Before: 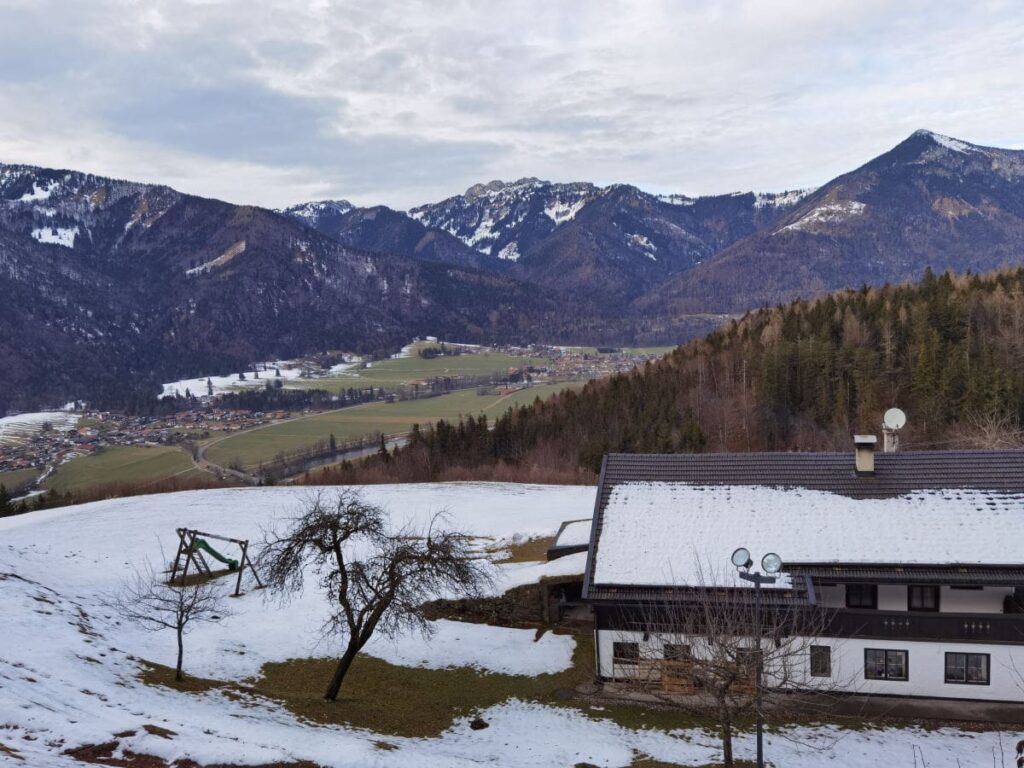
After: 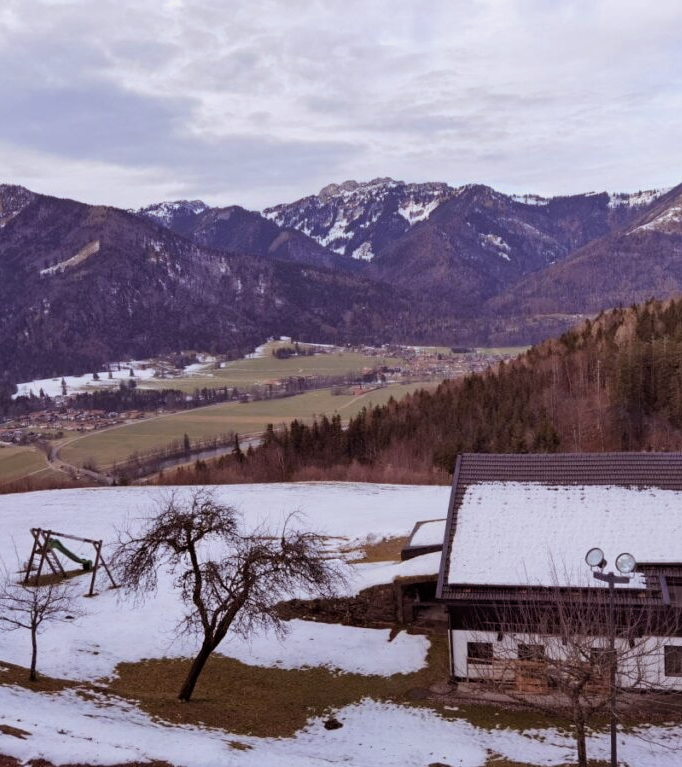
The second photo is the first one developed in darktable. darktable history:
color zones: curves: ch0 [(0, 0.465) (0.092, 0.596) (0.289, 0.464) (0.429, 0.453) (0.571, 0.464) (0.714, 0.455) (0.857, 0.462) (1, 0.465)]
rgb levels: mode RGB, independent channels, levels [[0, 0.474, 1], [0, 0.5, 1], [0, 0.5, 1]]
crop and rotate: left 14.292%, right 19.041%
white balance: red 0.983, blue 1.036
filmic rgb: middle gray luminance 18.42%, black relative exposure -11.45 EV, white relative exposure 2.55 EV, threshold 6 EV, target black luminance 0%, hardness 8.41, latitude 99%, contrast 1.084, shadows ↔ highlights balance 0.505%, add noise in highlights 0, preserve chrominance max RGB, color science v3 (2019), use custom middle-gray values true, iterations of high-quality reconstruction 0, contrast in highlights soft, enable highlight reconstruction true
